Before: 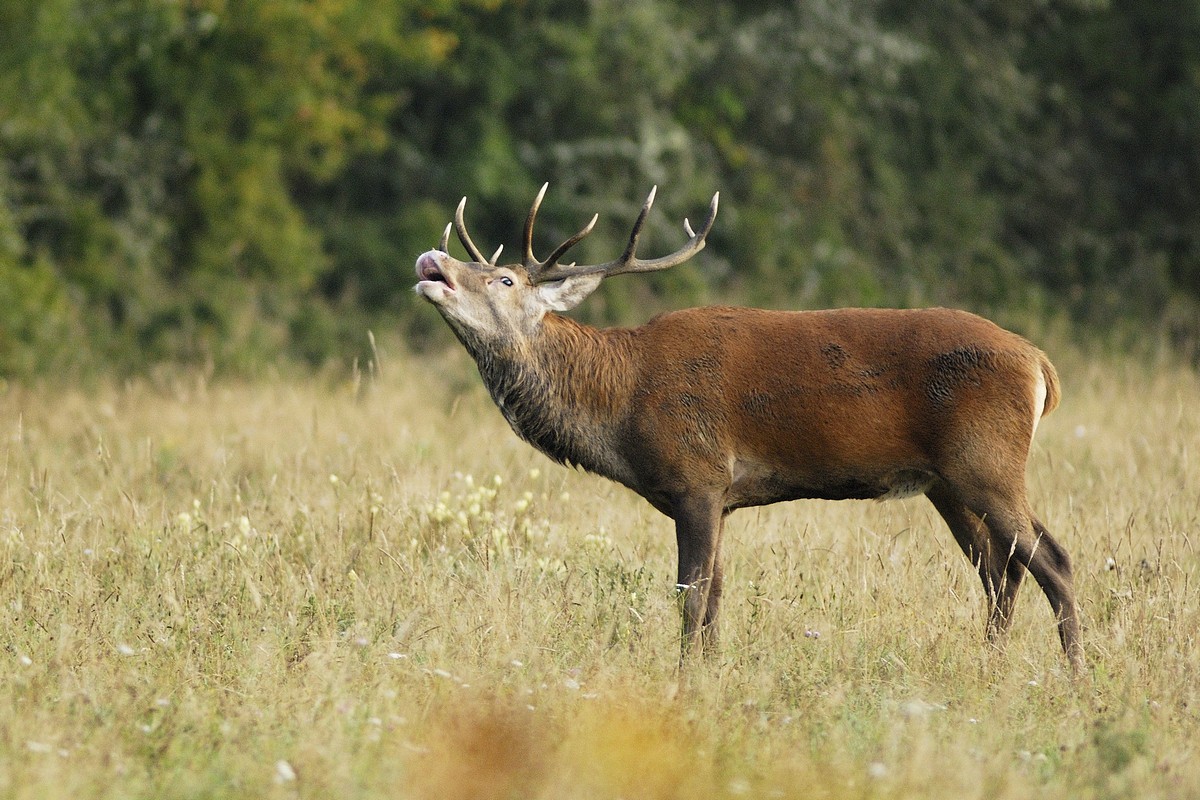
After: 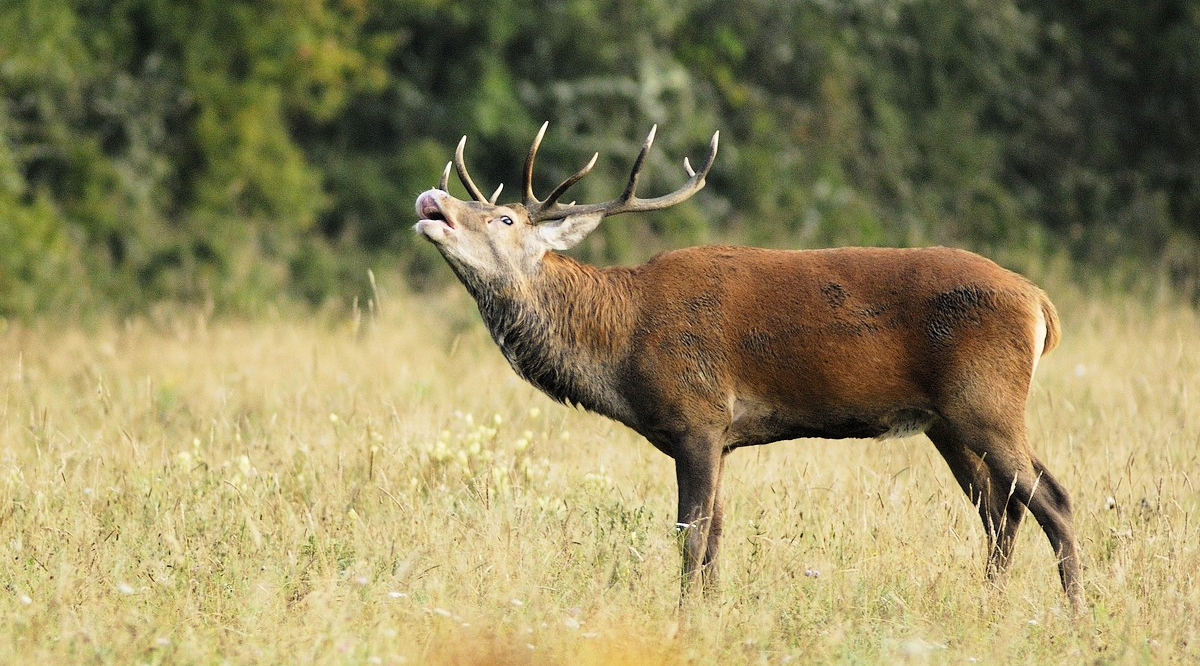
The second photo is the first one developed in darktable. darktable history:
tone curve: curves: ch0 [(0, 0) (0.004, 0.001) (0.133, 0.112) (0.325, 0.362) (0.832, 0.893) (1, 1)], color space Lab, linked channels, preserve colors none
crop: top 7.625%, bottom 8.027%
